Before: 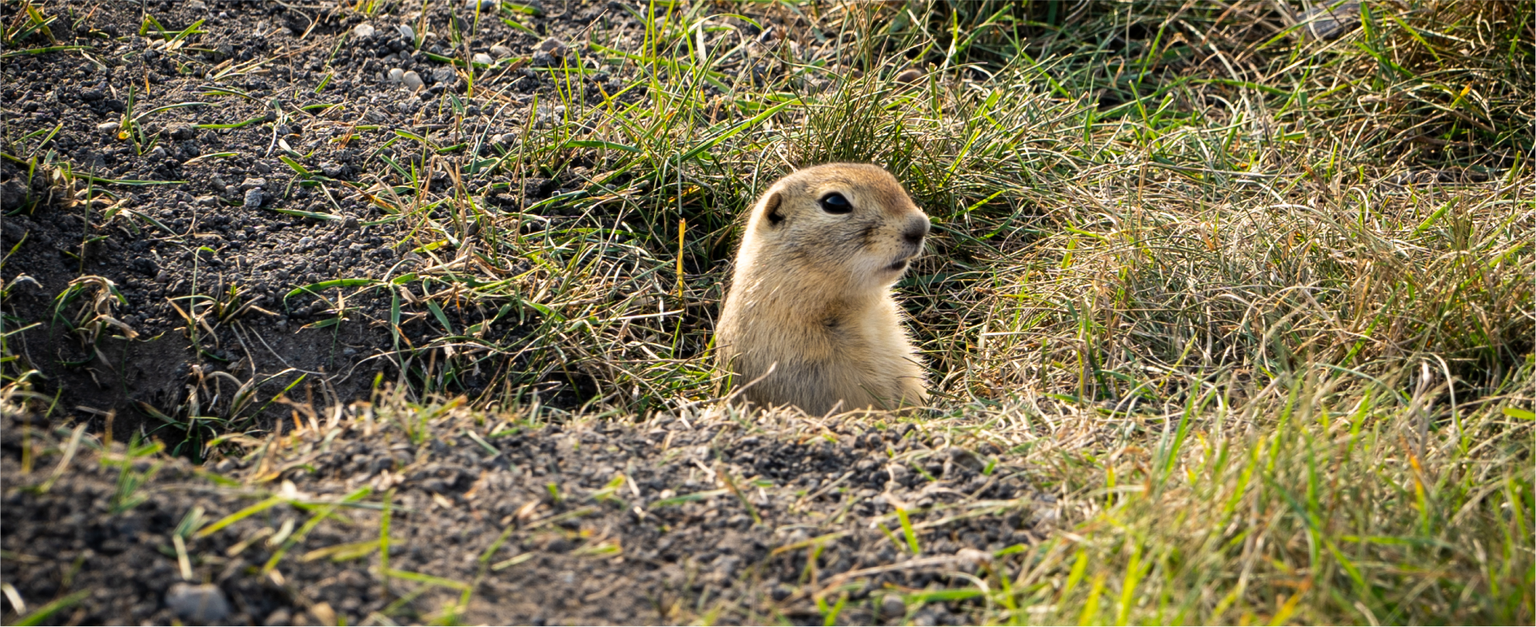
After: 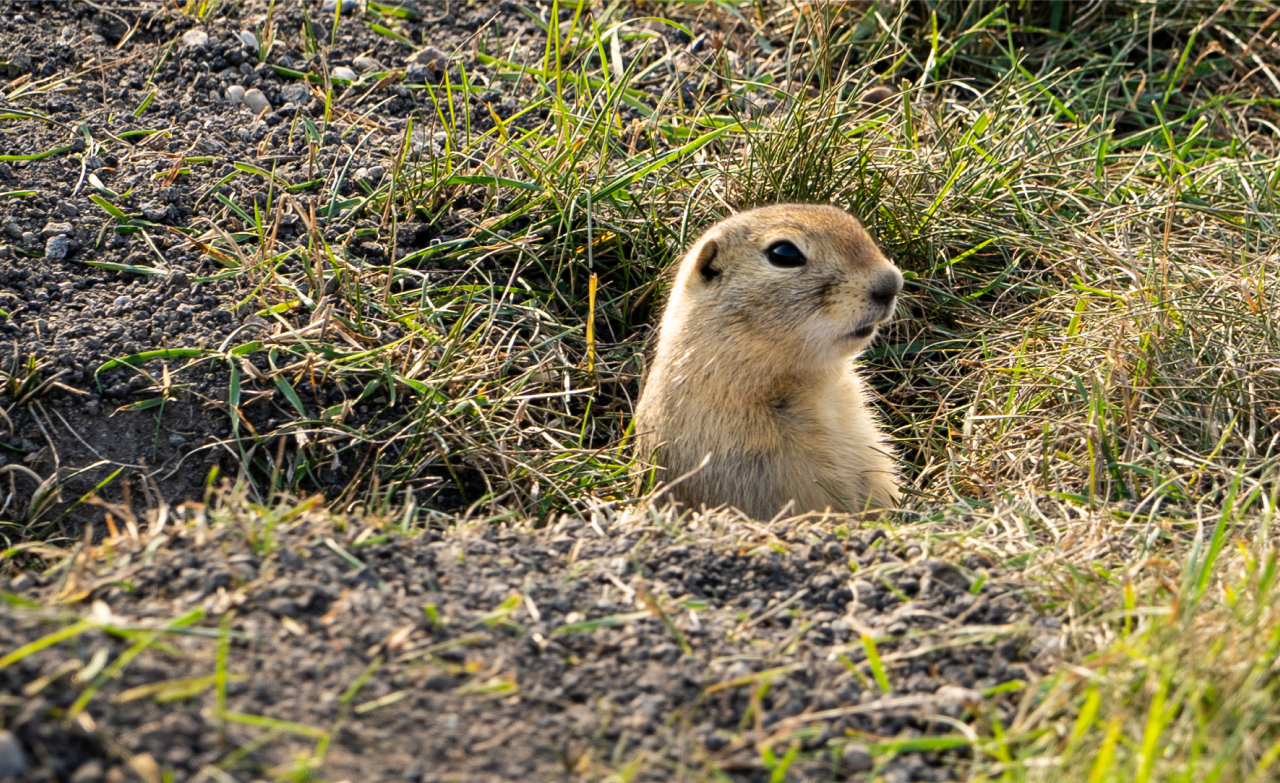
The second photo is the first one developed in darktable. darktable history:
crop and rotate: left 13.537%, right 19.796%
color zones: curves: ch0 [(0.068, 0.464) (0.25, 0.5) (0.48, 0.508) (0.75, 0.536) (0.886, 0.476) (0.967, 0.456)]; ch1 [(0.066, 0.456) (0.25, 0.5) (0.616, 0.508) (0.746, 0.56) (0.934, 0.444)]
